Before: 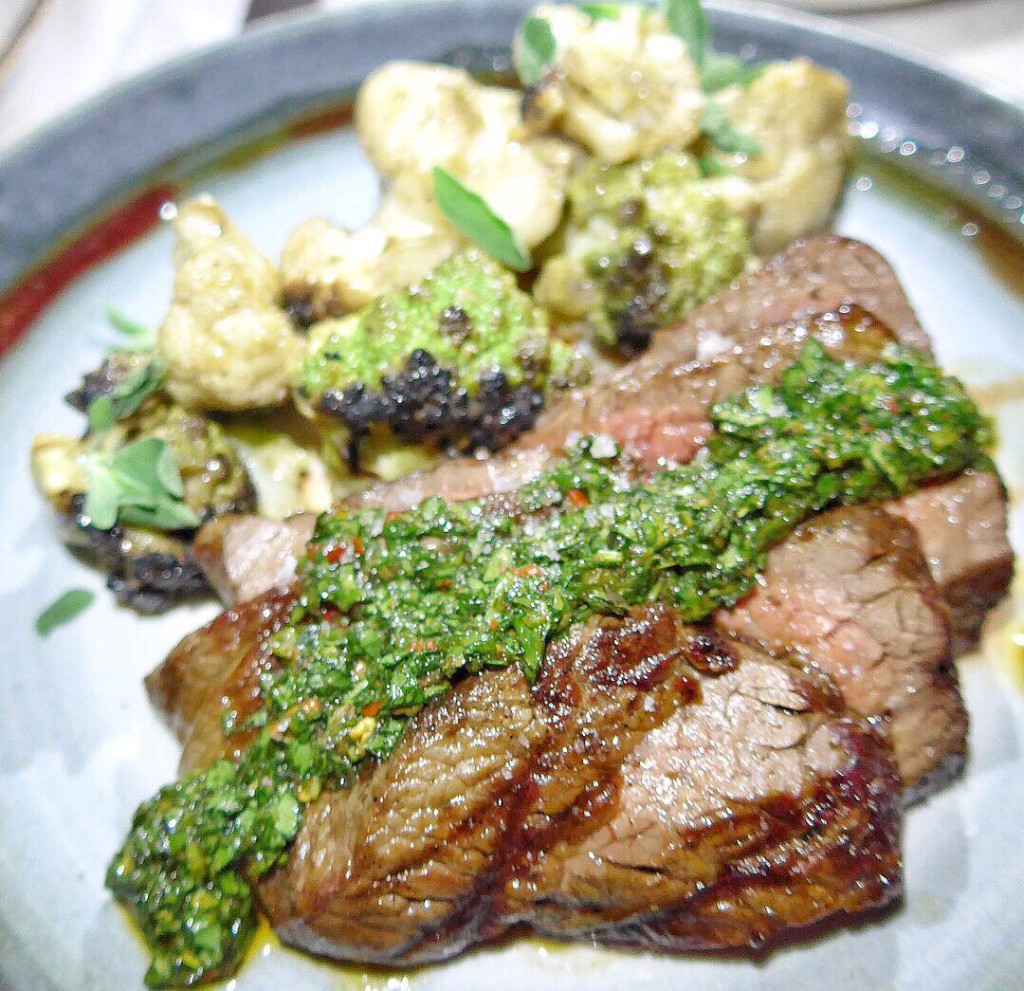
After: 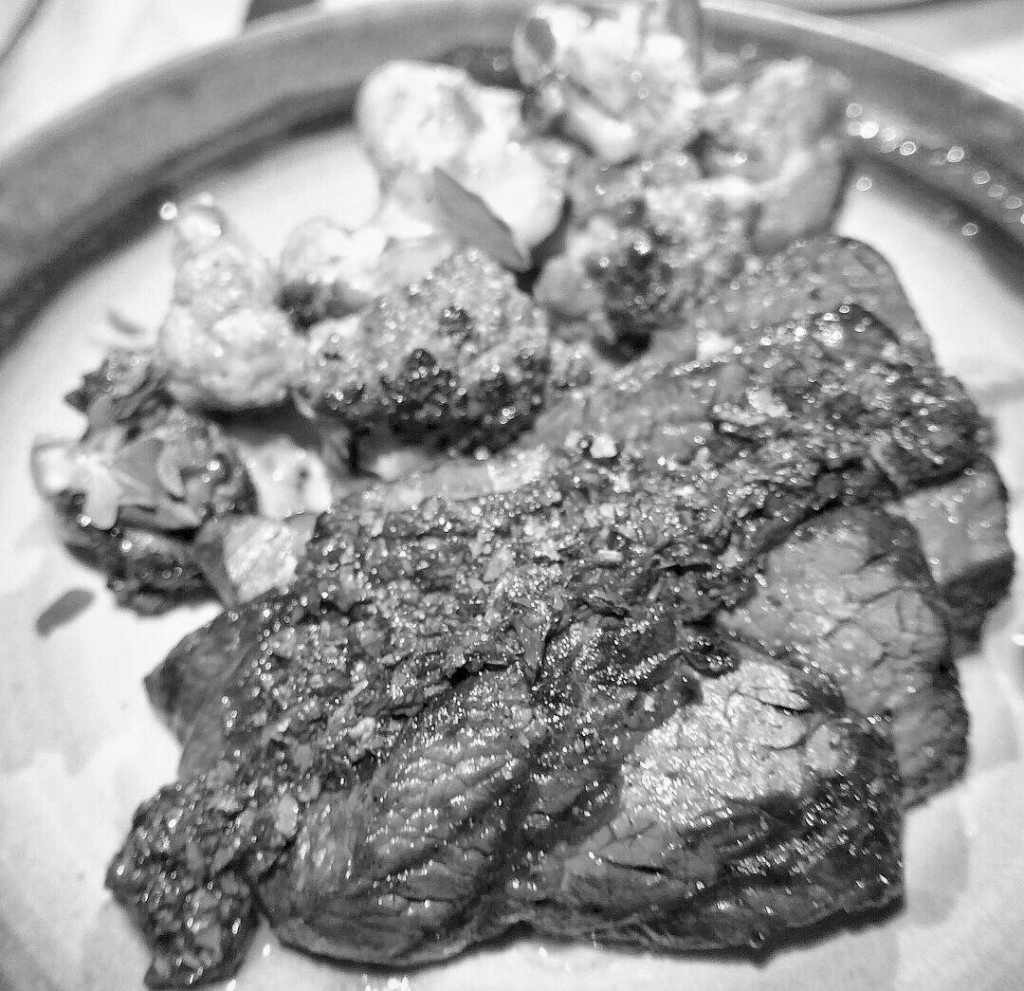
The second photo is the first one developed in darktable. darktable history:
local contrast: mode bilateral grid, contrast 28, coarseness 16, detail 115%, midtone range 0.2
color calibration: output gray [0.22, 0.42, 0.37, 0], gray › normalize channels true, illuminant same as pipeline (D50), adaptation XYZ, x 0.346, y 0.359, gamut compression 0
